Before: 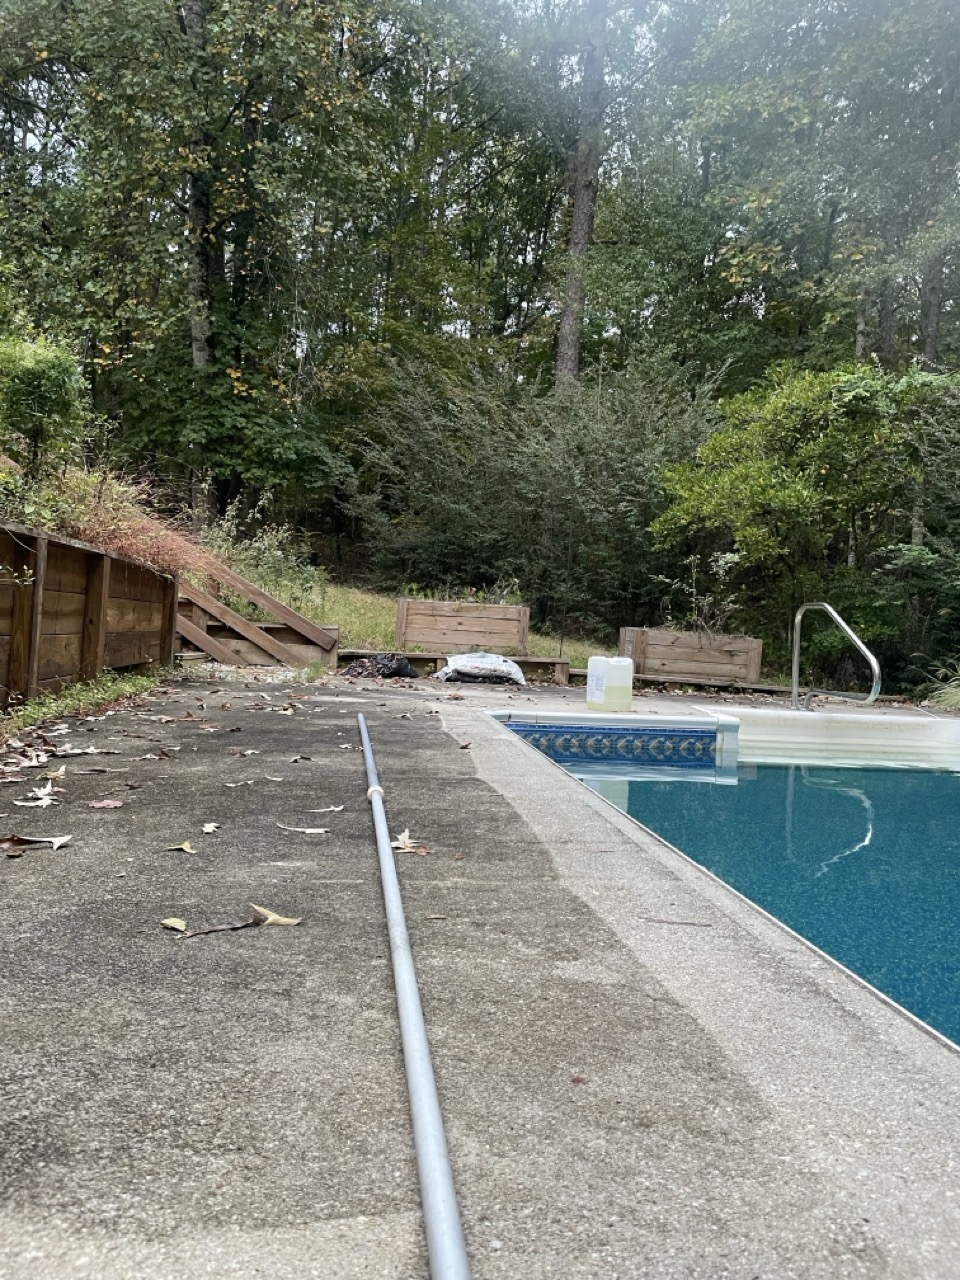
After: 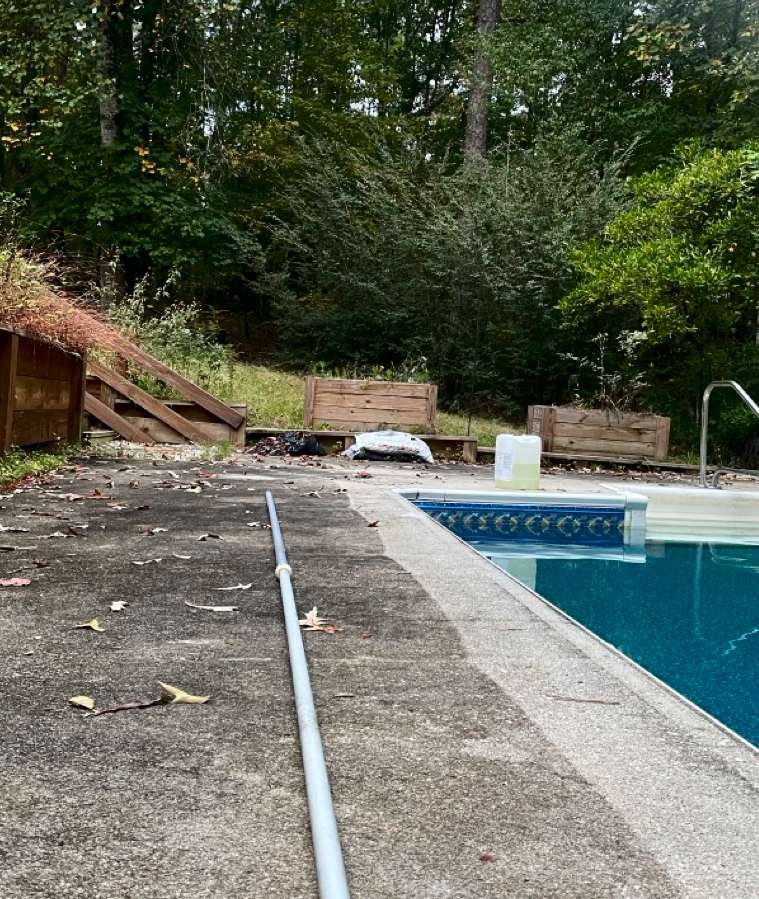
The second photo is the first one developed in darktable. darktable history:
crop: left 9.674%, top 17.389%, right 11.178%, bottom 12.366%
contrast brightness saturation: contrast 0.185, brightness -0.102, saturation 0.207
